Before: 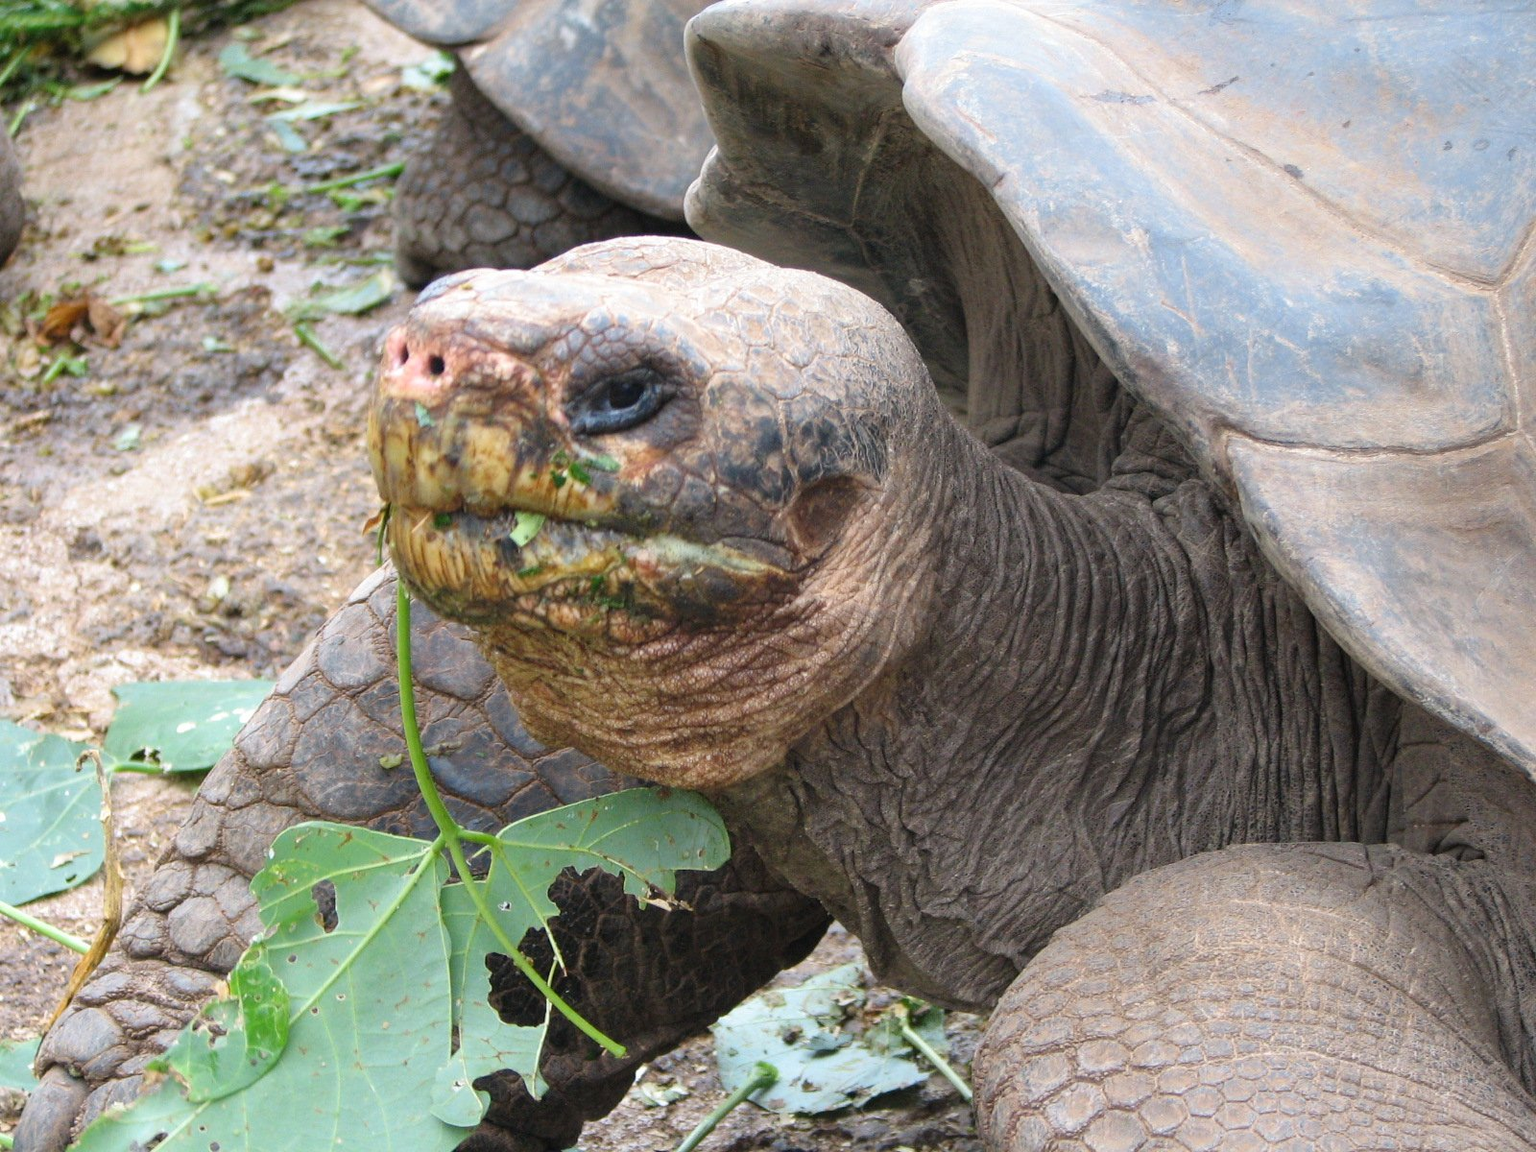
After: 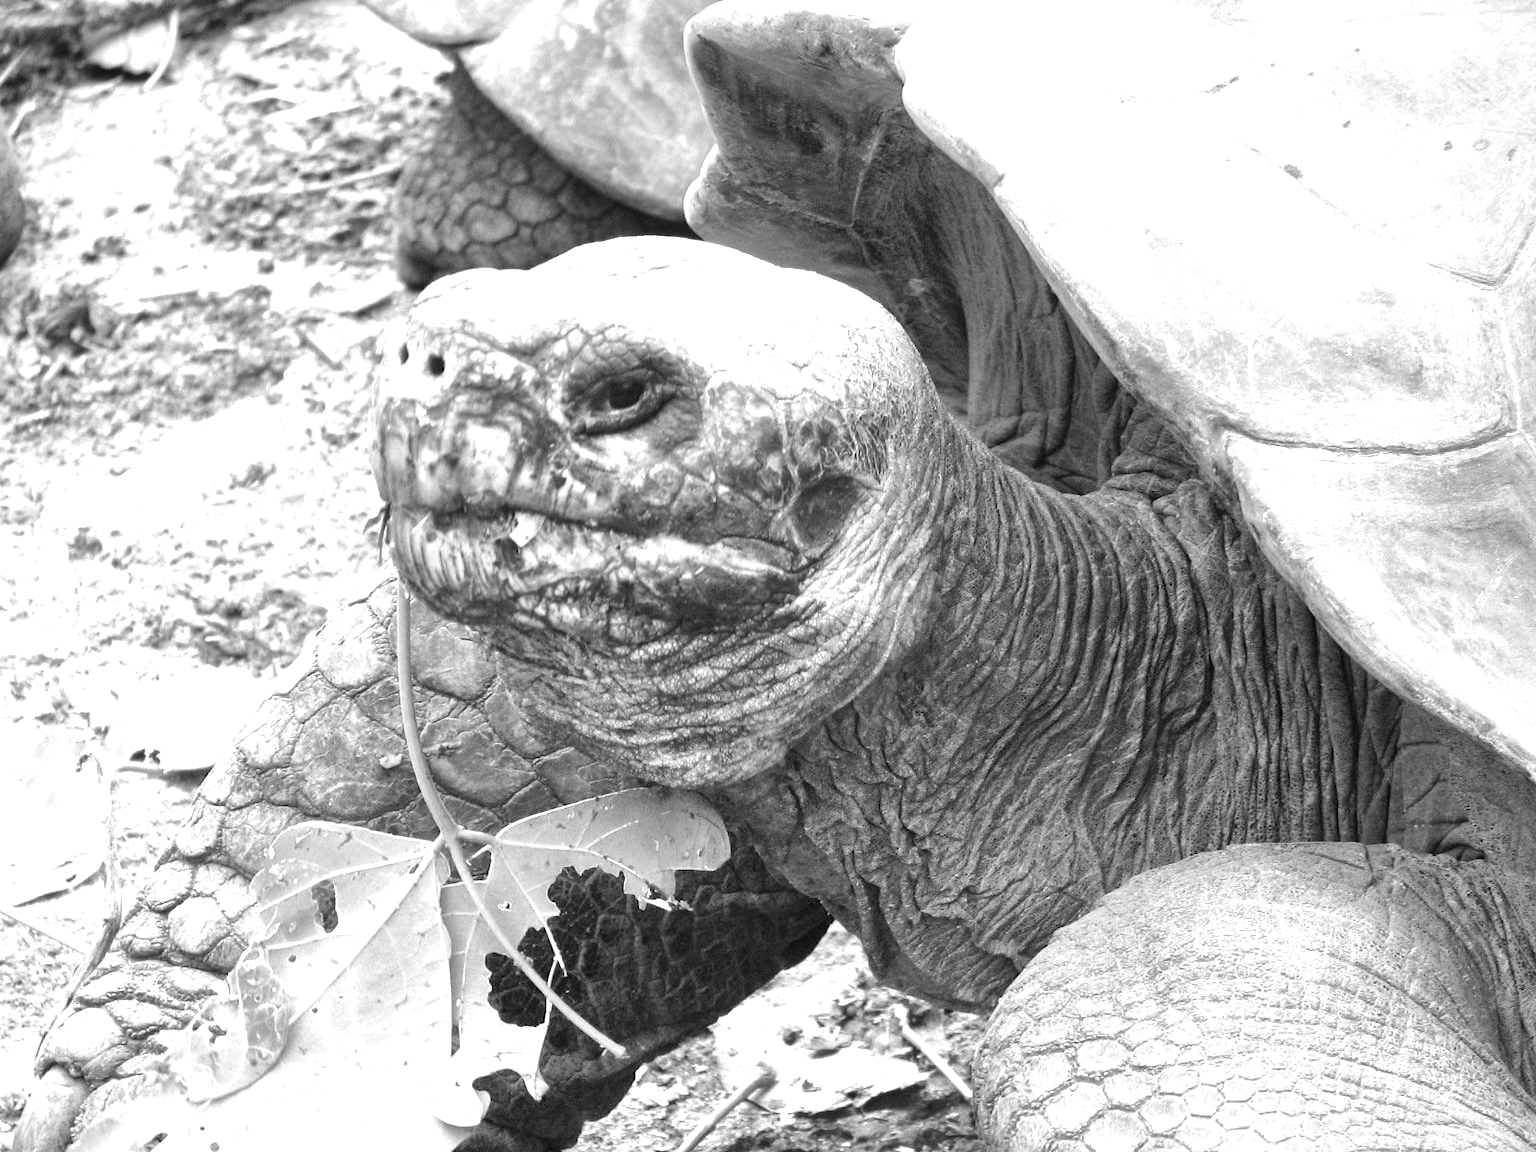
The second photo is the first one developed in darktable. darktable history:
color correction: highlights a* -0.182, highlights b* -0.124
monochrome: on, module defaults
tone equalizer: on, module defaults
exposure: exposure 1 EV, compensate highlight preservation false
local contrast: mode bilateral grid, contrast 20, coarseness 50, detail 150%, midtone range 0.2
